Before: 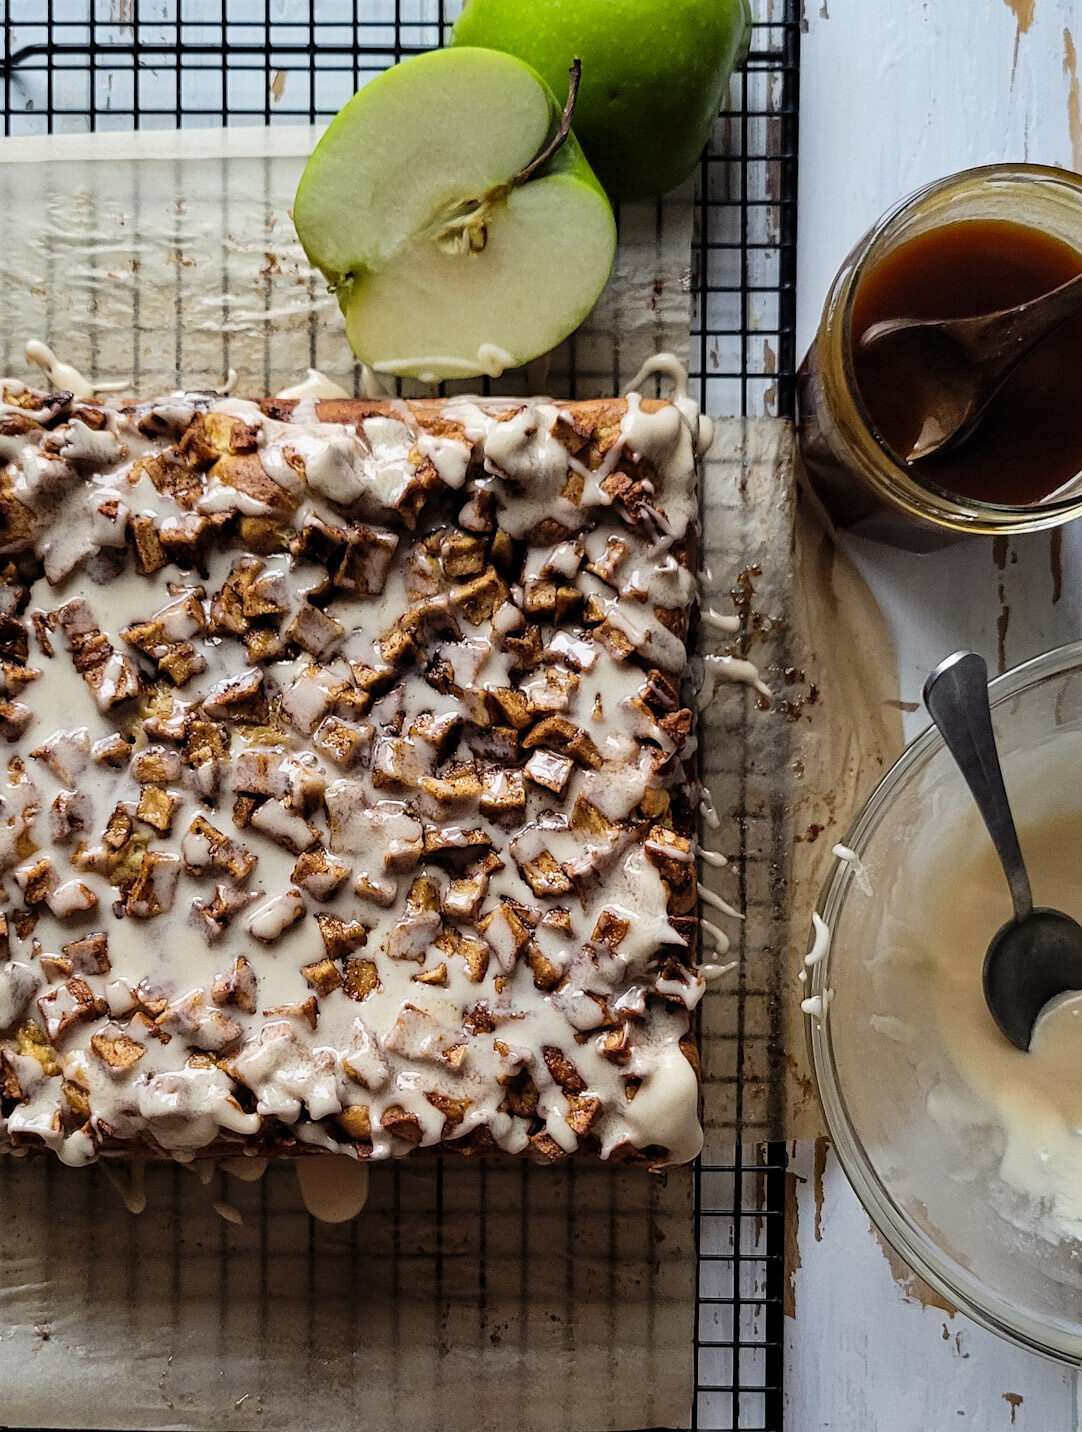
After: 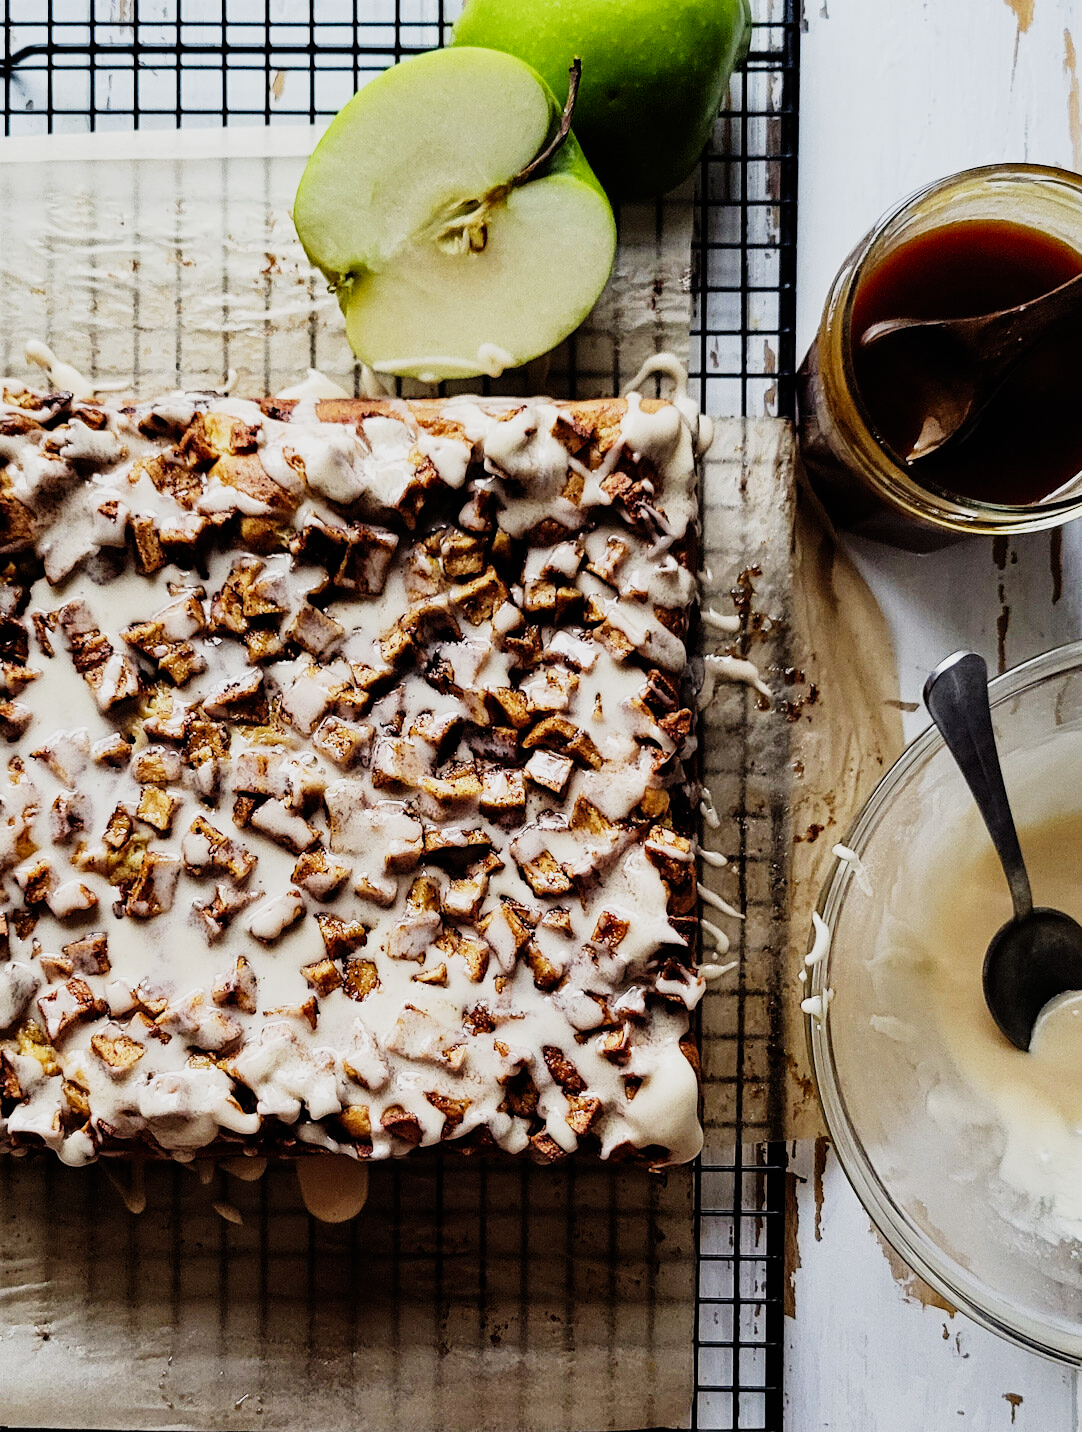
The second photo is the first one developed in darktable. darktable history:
exposure: black level correction 0, exposure 0.5 EV, compensate highlight preservation false
sigmoid: contrast 1.69, skew -0.23, preserve hue 0%, red attenuation 0.1, red rotation 0.035, green attenuation 0.1, green rotation -0.017, blue attenuation 0.15, blue rotation -0.052, base primaries Rec2020
tone equalizer: on, module defaults
